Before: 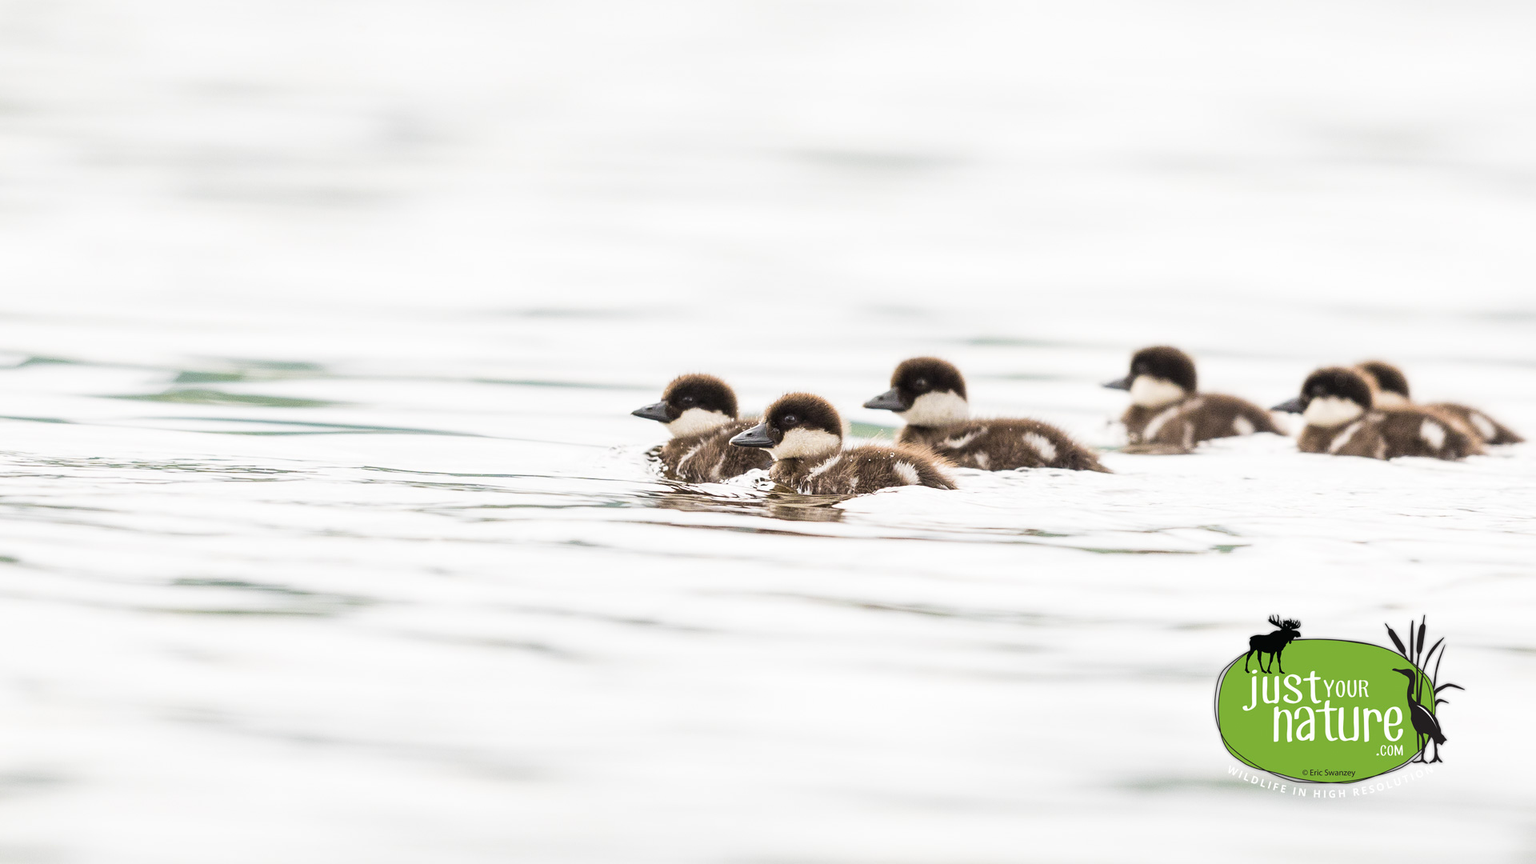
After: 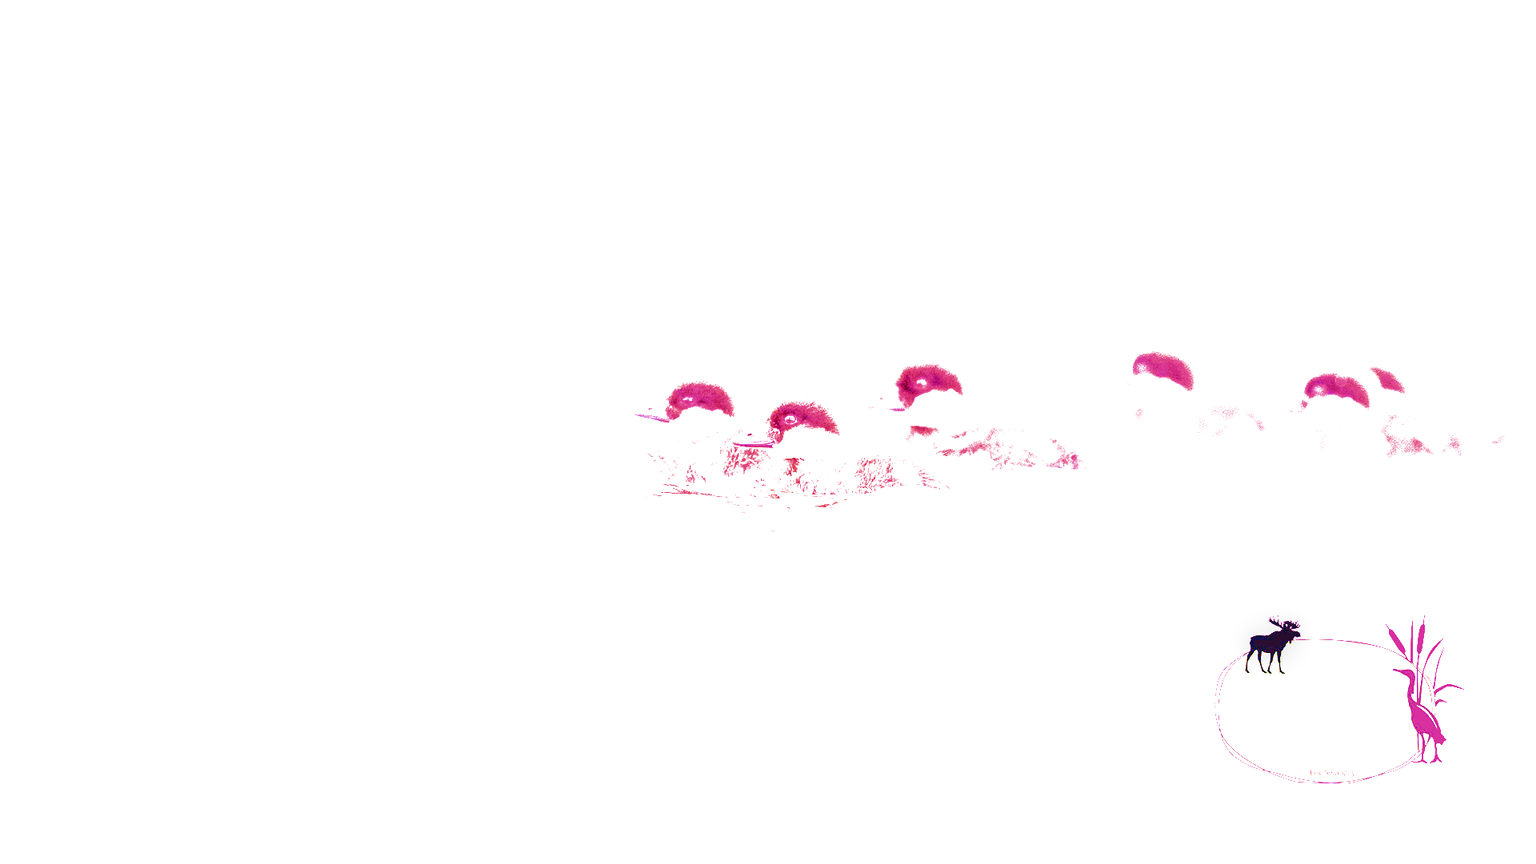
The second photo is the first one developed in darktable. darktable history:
local contrast: detail 150%
color calibration: x 0.372, y 0.386, temperature 4283.97 K
exposure: black level correction 0, exposure 1.388 EV, compensate exposure bias true, compensate highlight preservation false
filmic rgb: black relative exposure -11.35 EV, white relative exposure 3.22 EV, hardness 6.76, color science v6 (2022)
haze removal: compatibility mode true, adaptive false
highlight reconstruction: iterations 1, diameter of reconstruction 64 px
white balance: red 2.229, blue 1.46
velvia: strength 27%
color balance rgb: linear chroma grading › global chroma 42%, perceptual saturation grading › global saturation 42%, perceptual brilliance grading › global brilliance 25%, global vibrance 33%
